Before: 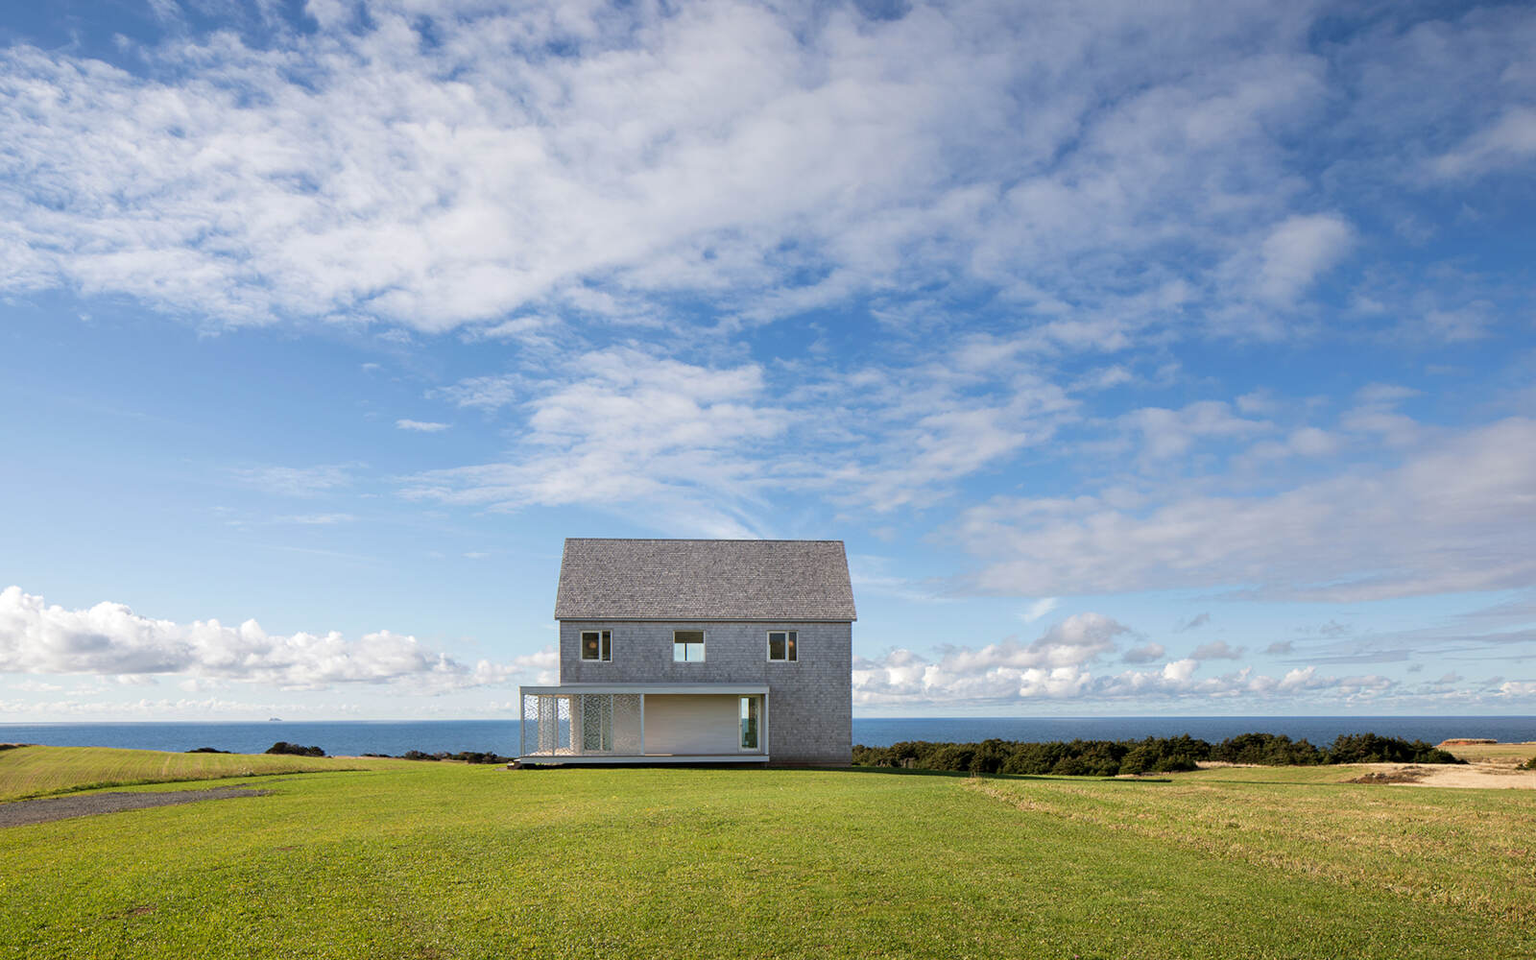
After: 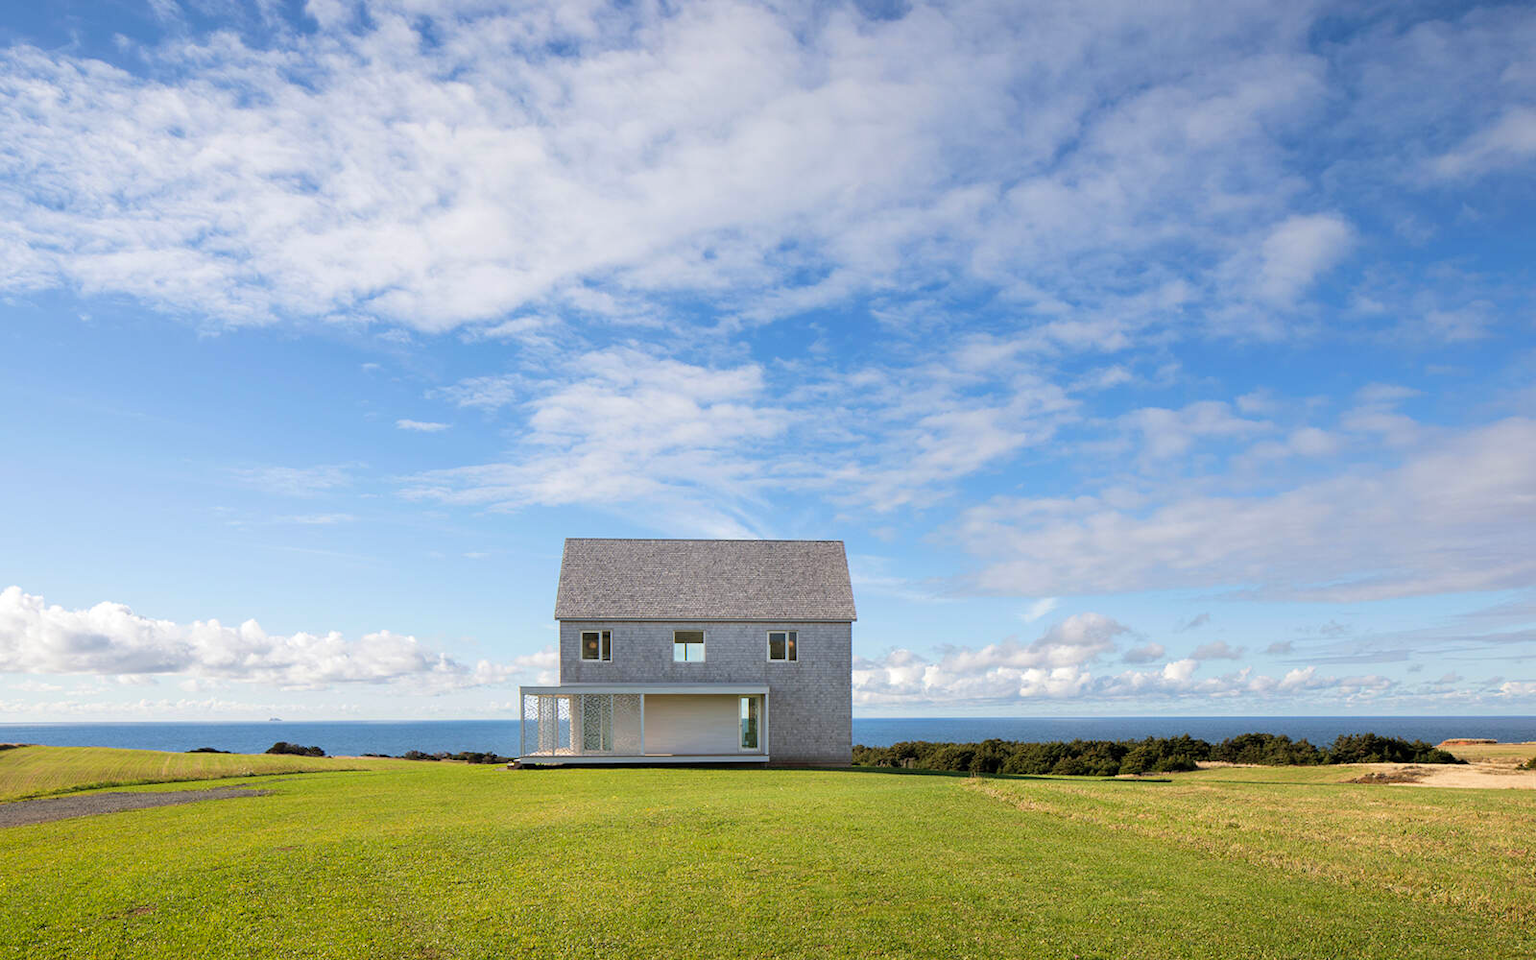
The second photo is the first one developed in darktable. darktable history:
contrast brightness saturation: contrast 0.03, brightness 0.068, saturation 0.129
